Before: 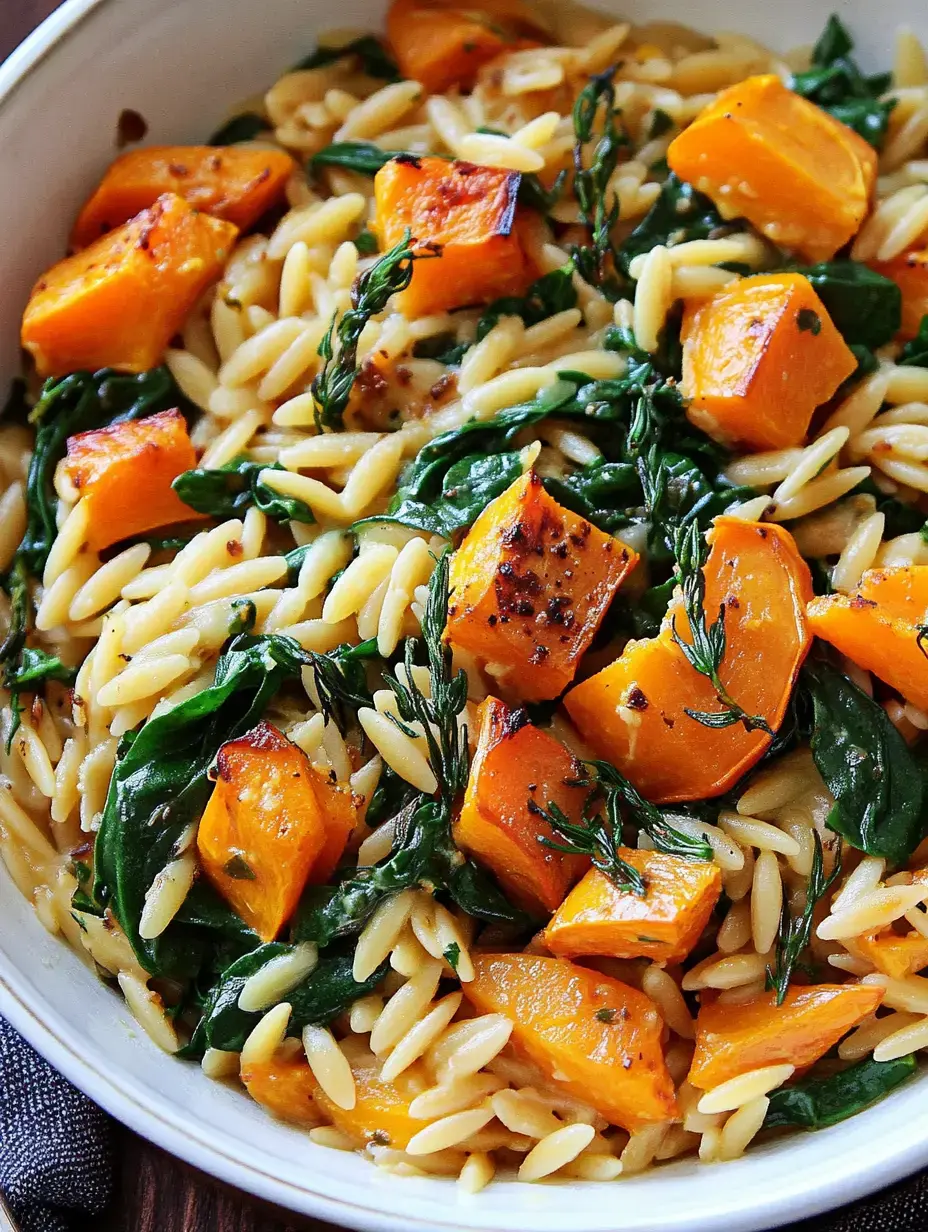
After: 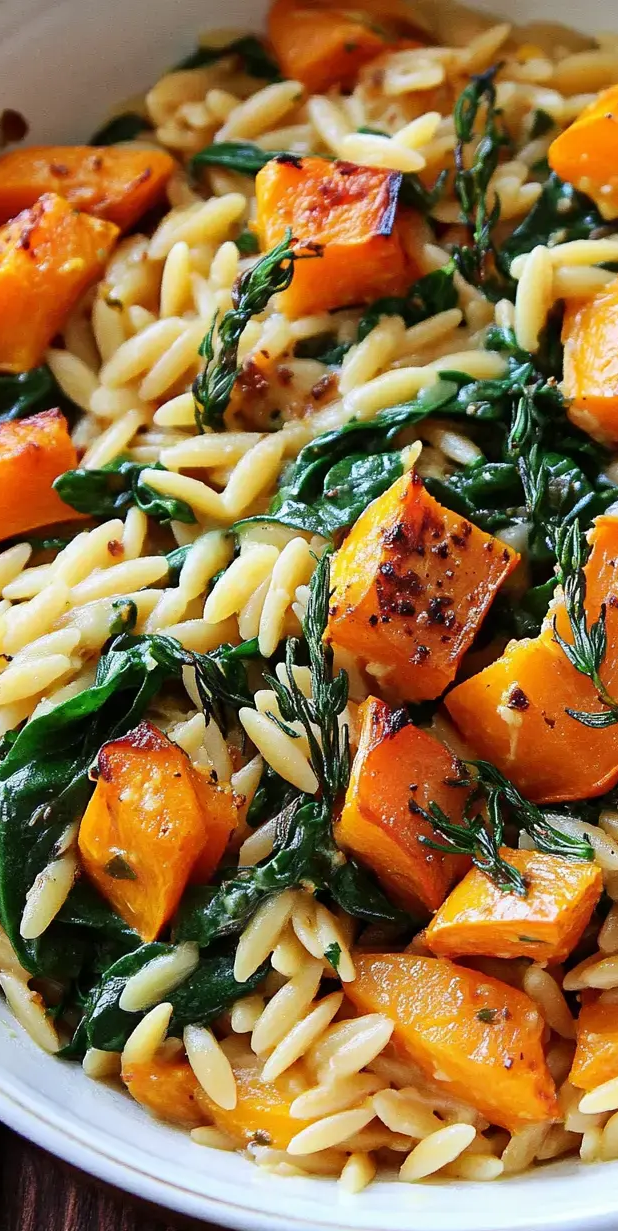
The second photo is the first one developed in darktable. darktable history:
crop and rotate: left 12.897%, right 20.486%
